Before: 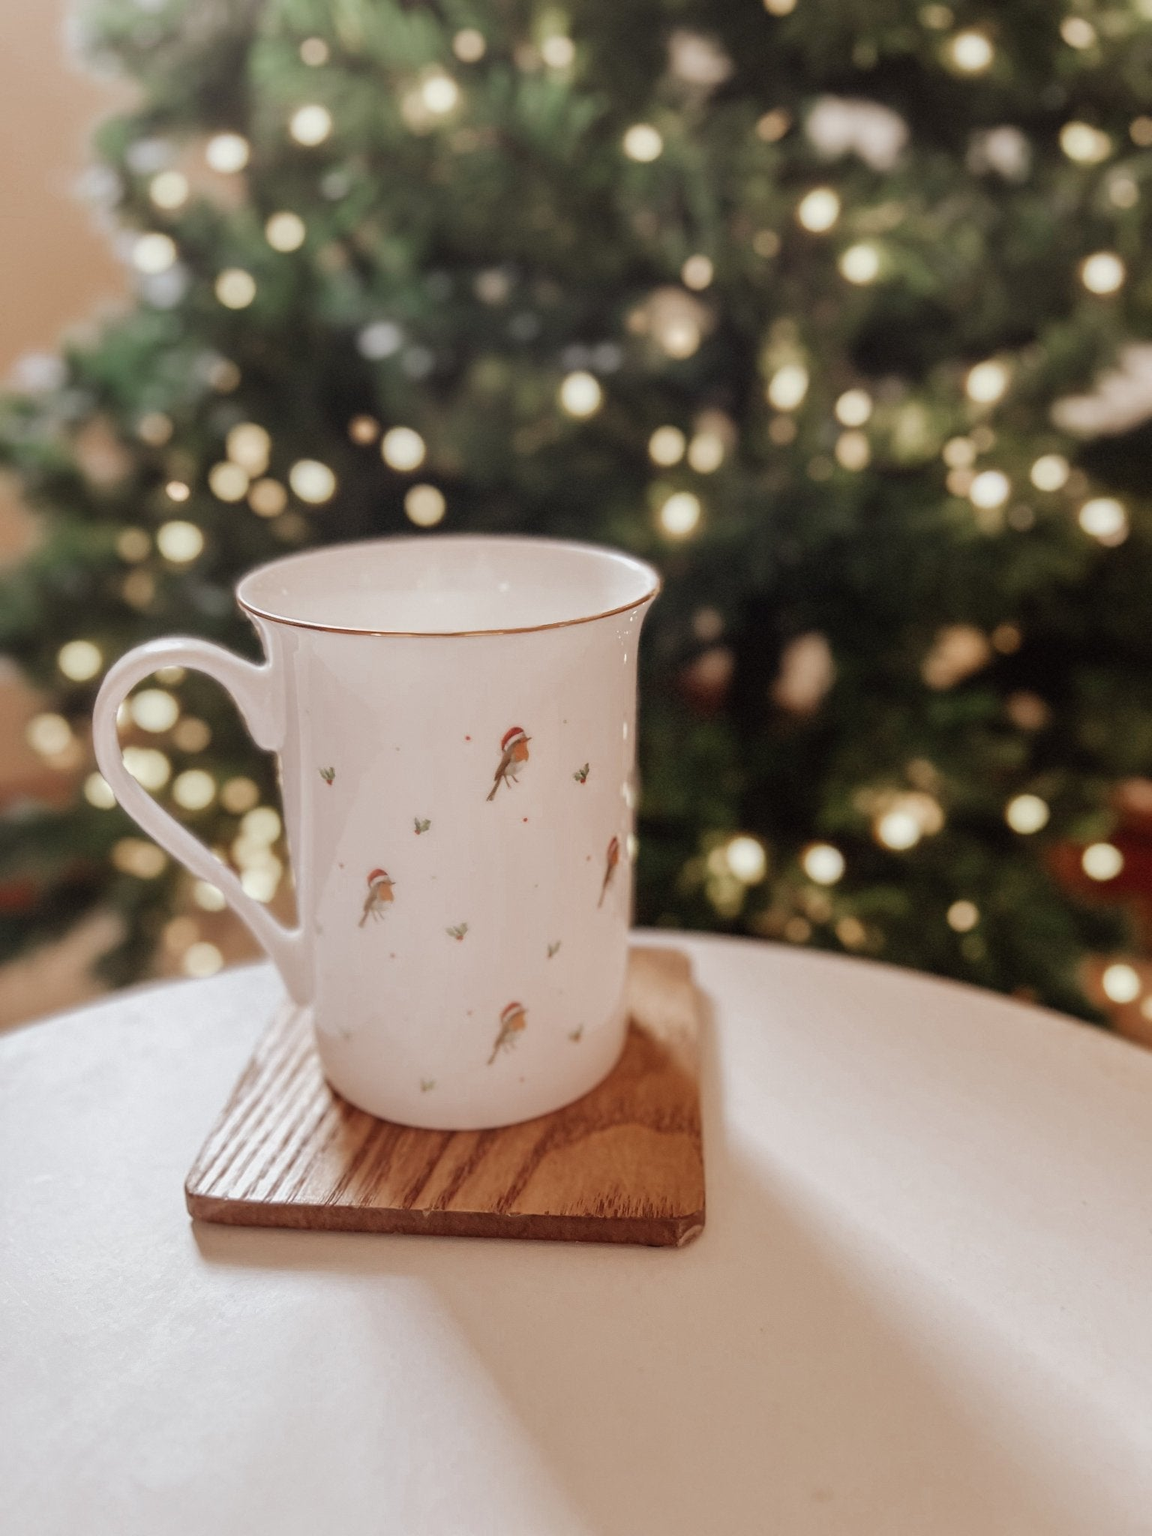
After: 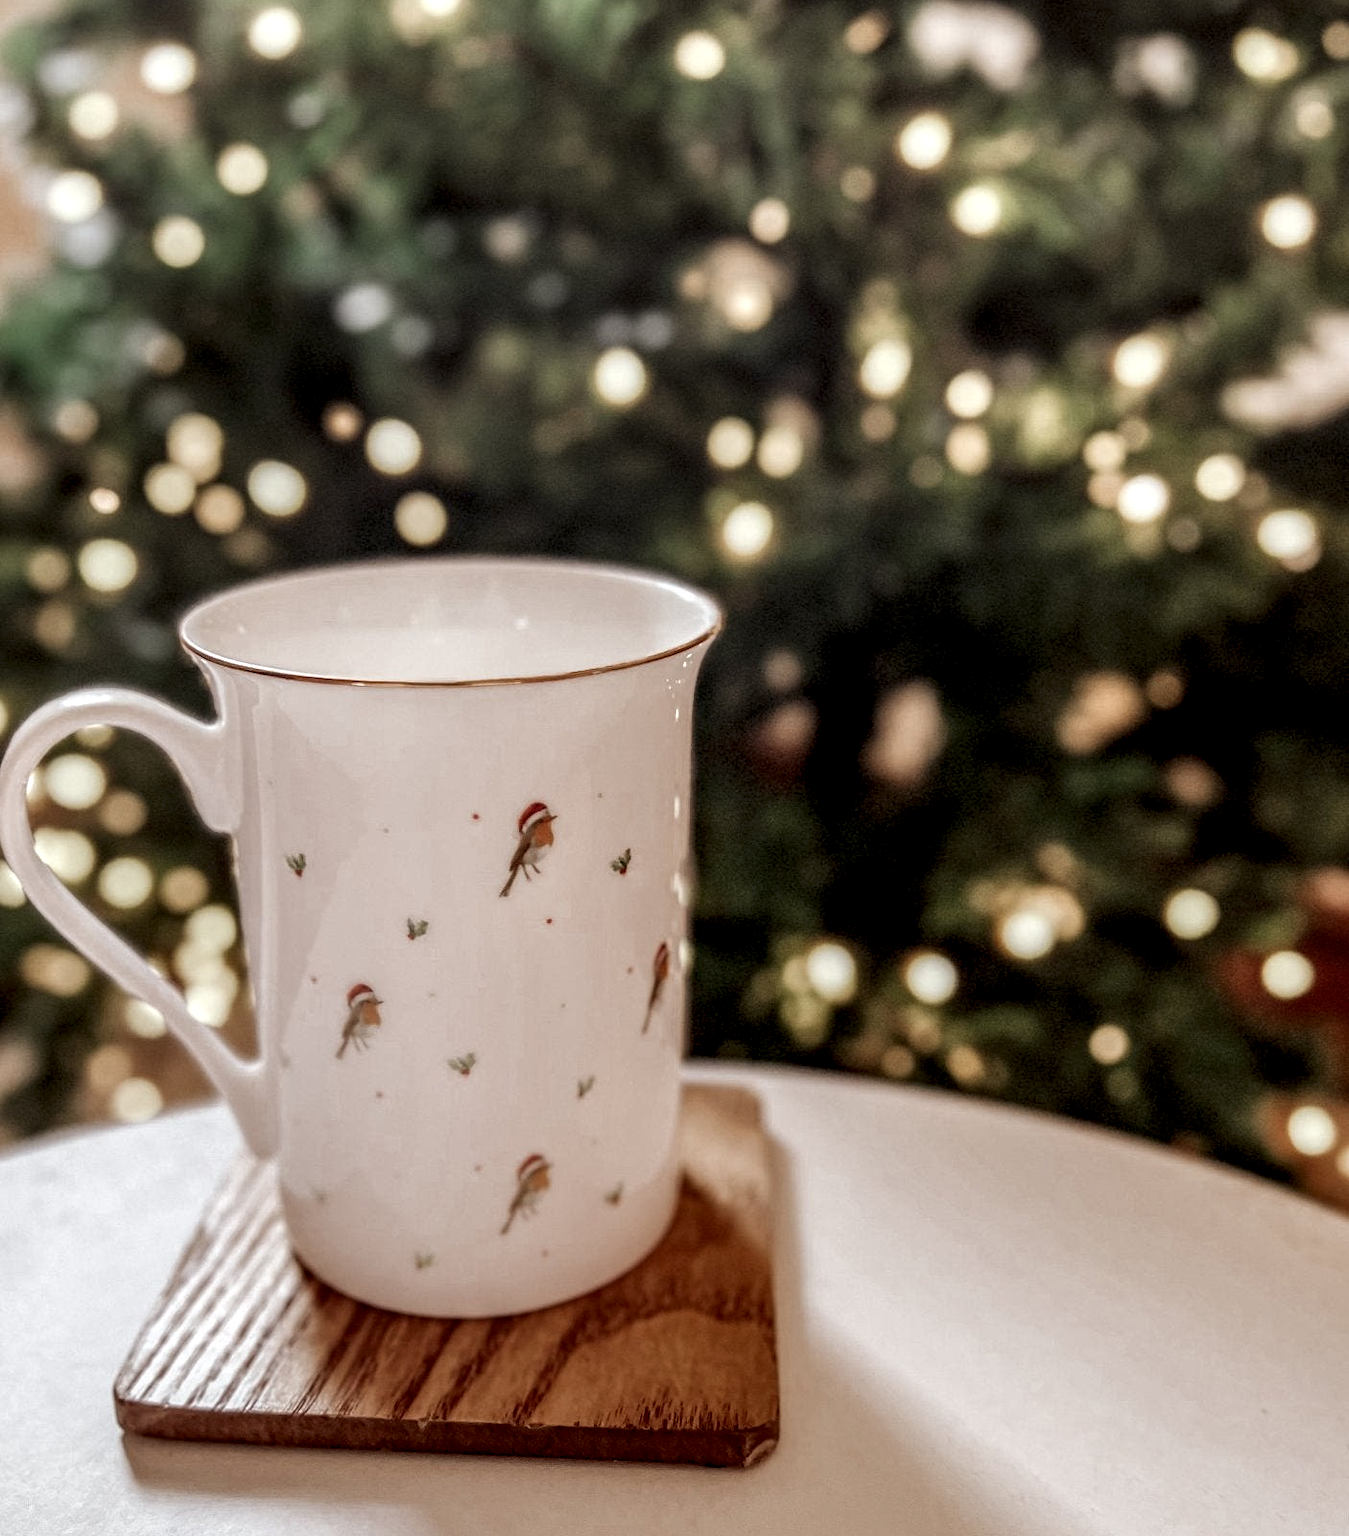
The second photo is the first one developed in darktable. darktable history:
crop: left 8.377%, top 6.542%, bottom 15.272%
tone equalizer: edges refinement/feathering 500, mask exposure compensation -1.57 EV, preserve details no
local contrast: highlights 22%, shadows 70%, detail 170%
